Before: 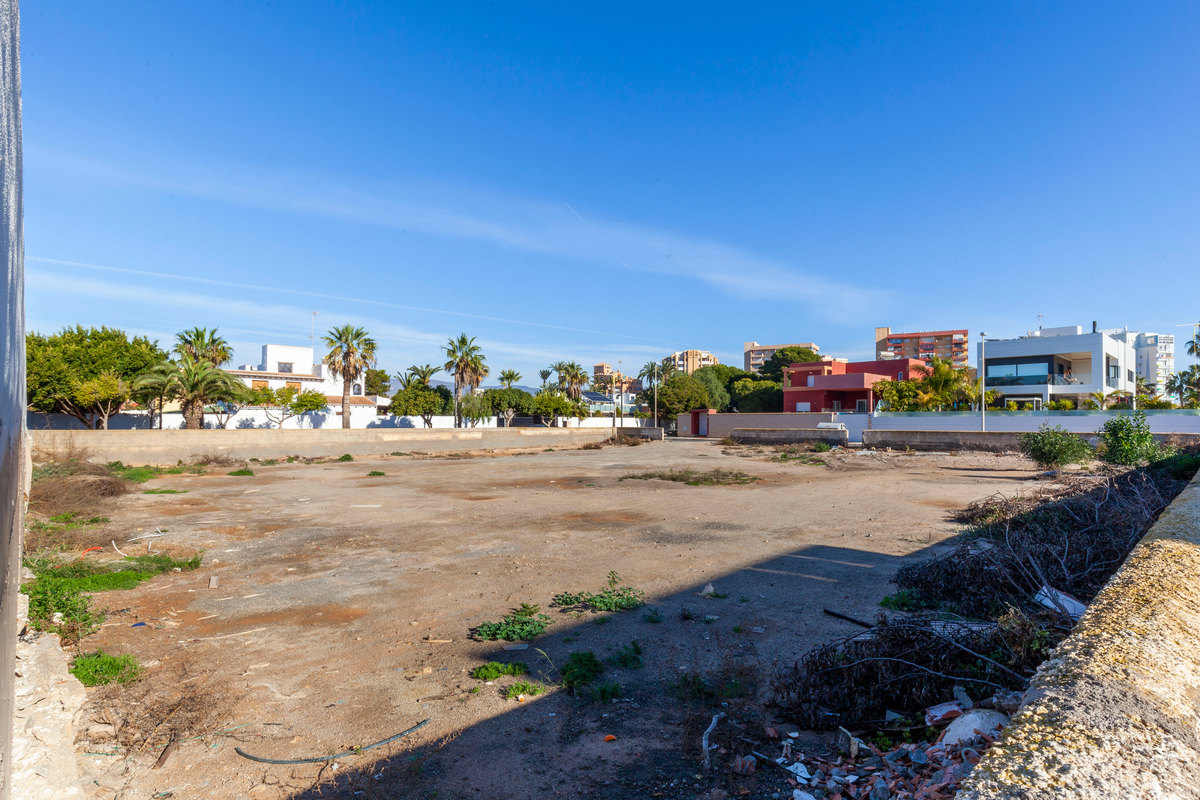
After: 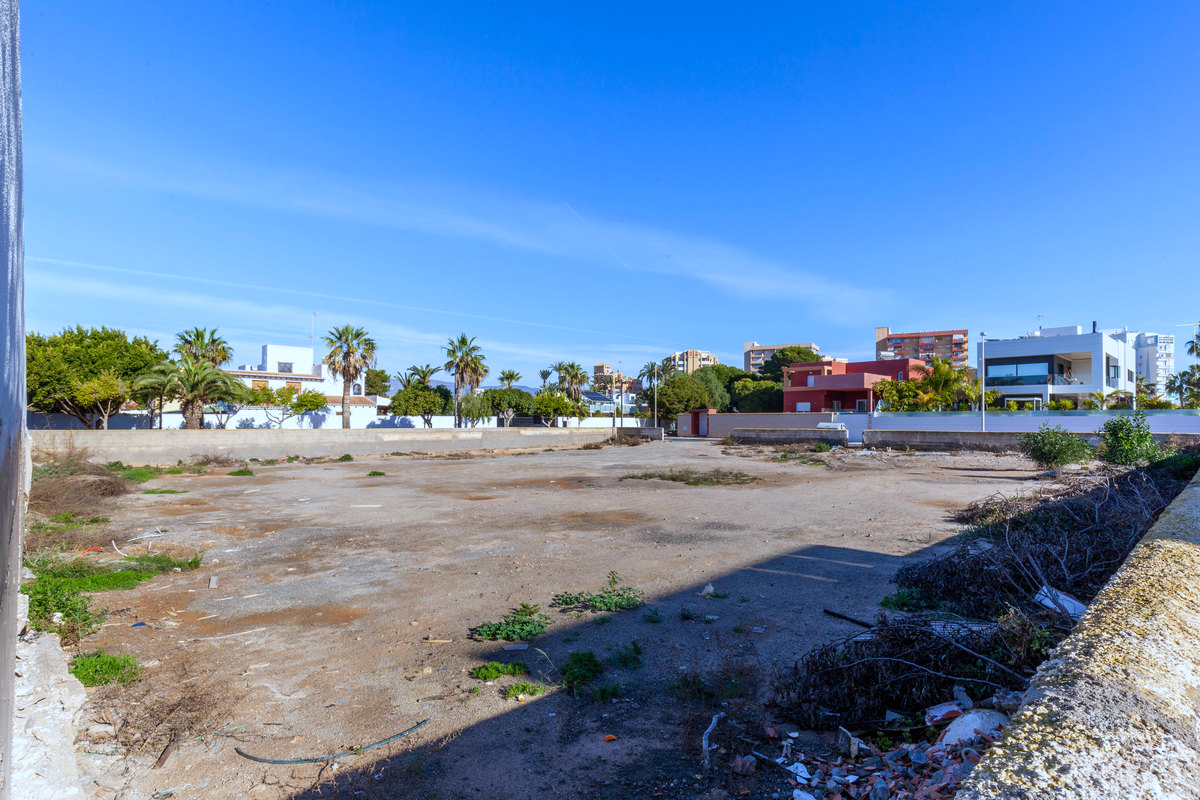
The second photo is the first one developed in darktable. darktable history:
color balance: on, module defaults
white balance: red 0.926, green 1.003, blue 1.133
